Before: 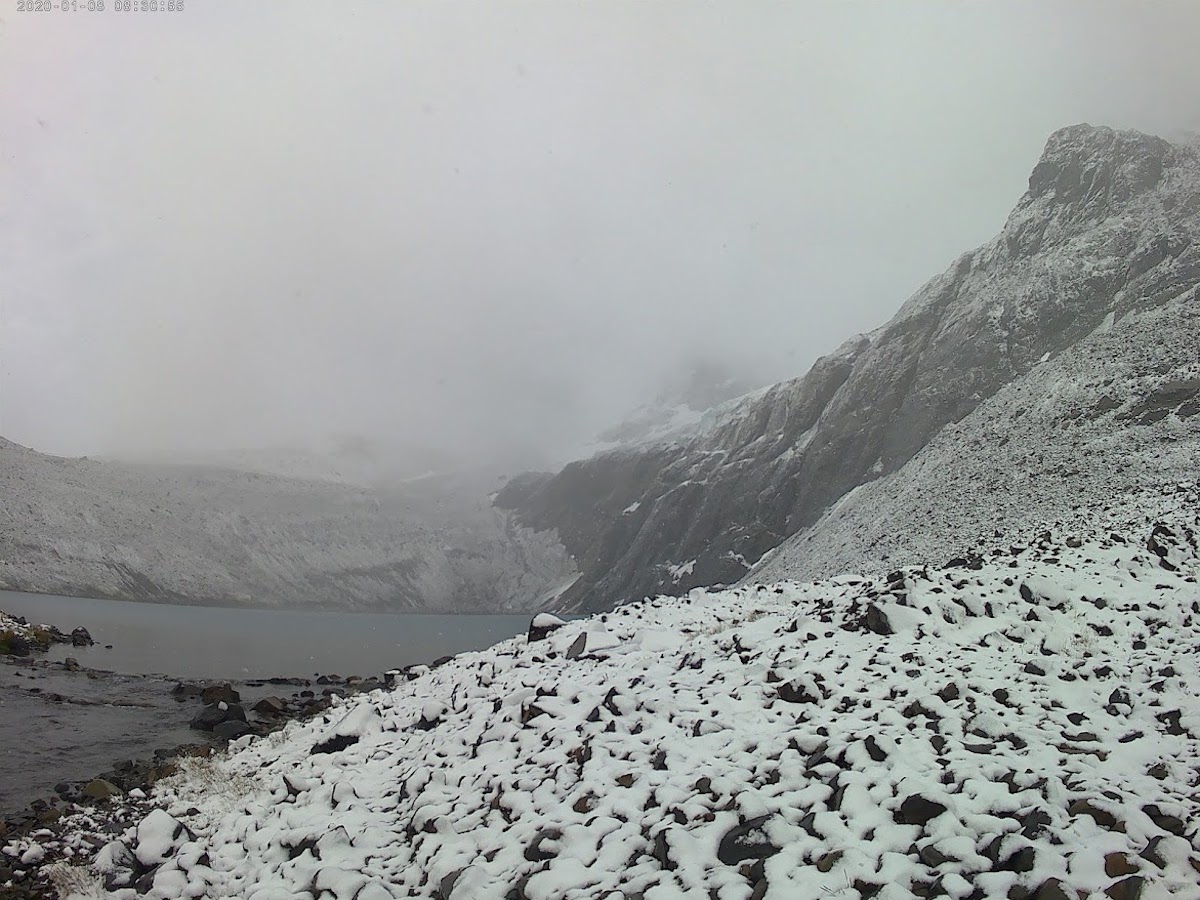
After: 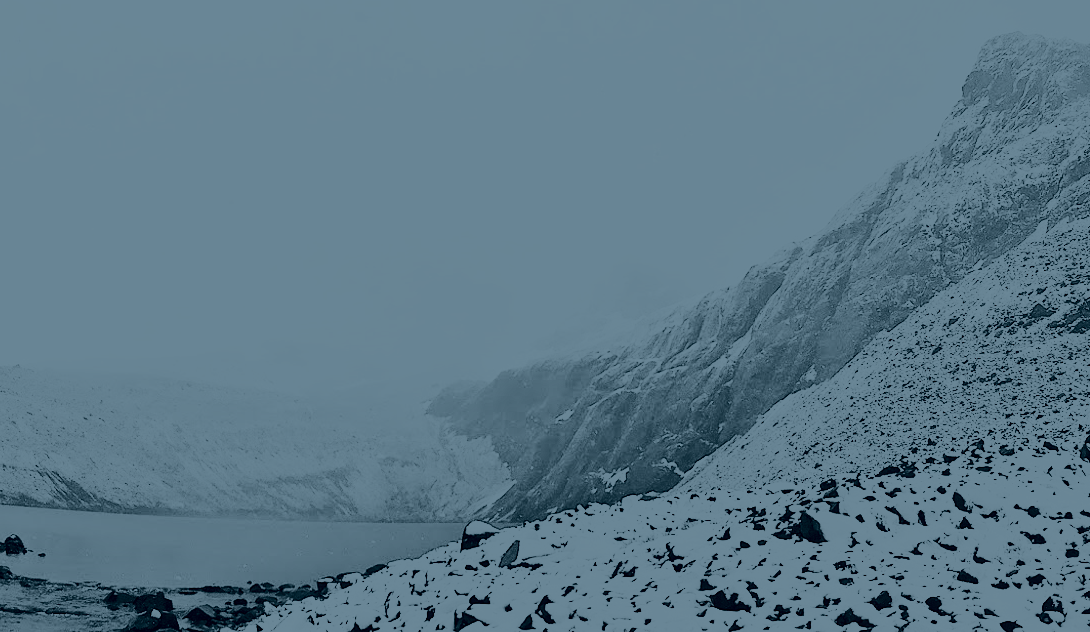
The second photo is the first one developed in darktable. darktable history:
tone equalizer: -8 EV 2 EV, -7 EV 2 EV, -6 EV 2 EV, -5 EV 2 EV, -4 EV 2 EV, -3 EV 1.5 EV, -2 EV 1 EV, -1 EV 0.5 EV
contrast brightness saturation: contrast 0.93, brightness 0.2
crop: left 5.596%, top 10.314%, right 3.534%, bottom 19.395%
colorize: hue 194.4°, saturation 29%, source mix 61.75%, lightness 3.98%, version 1
